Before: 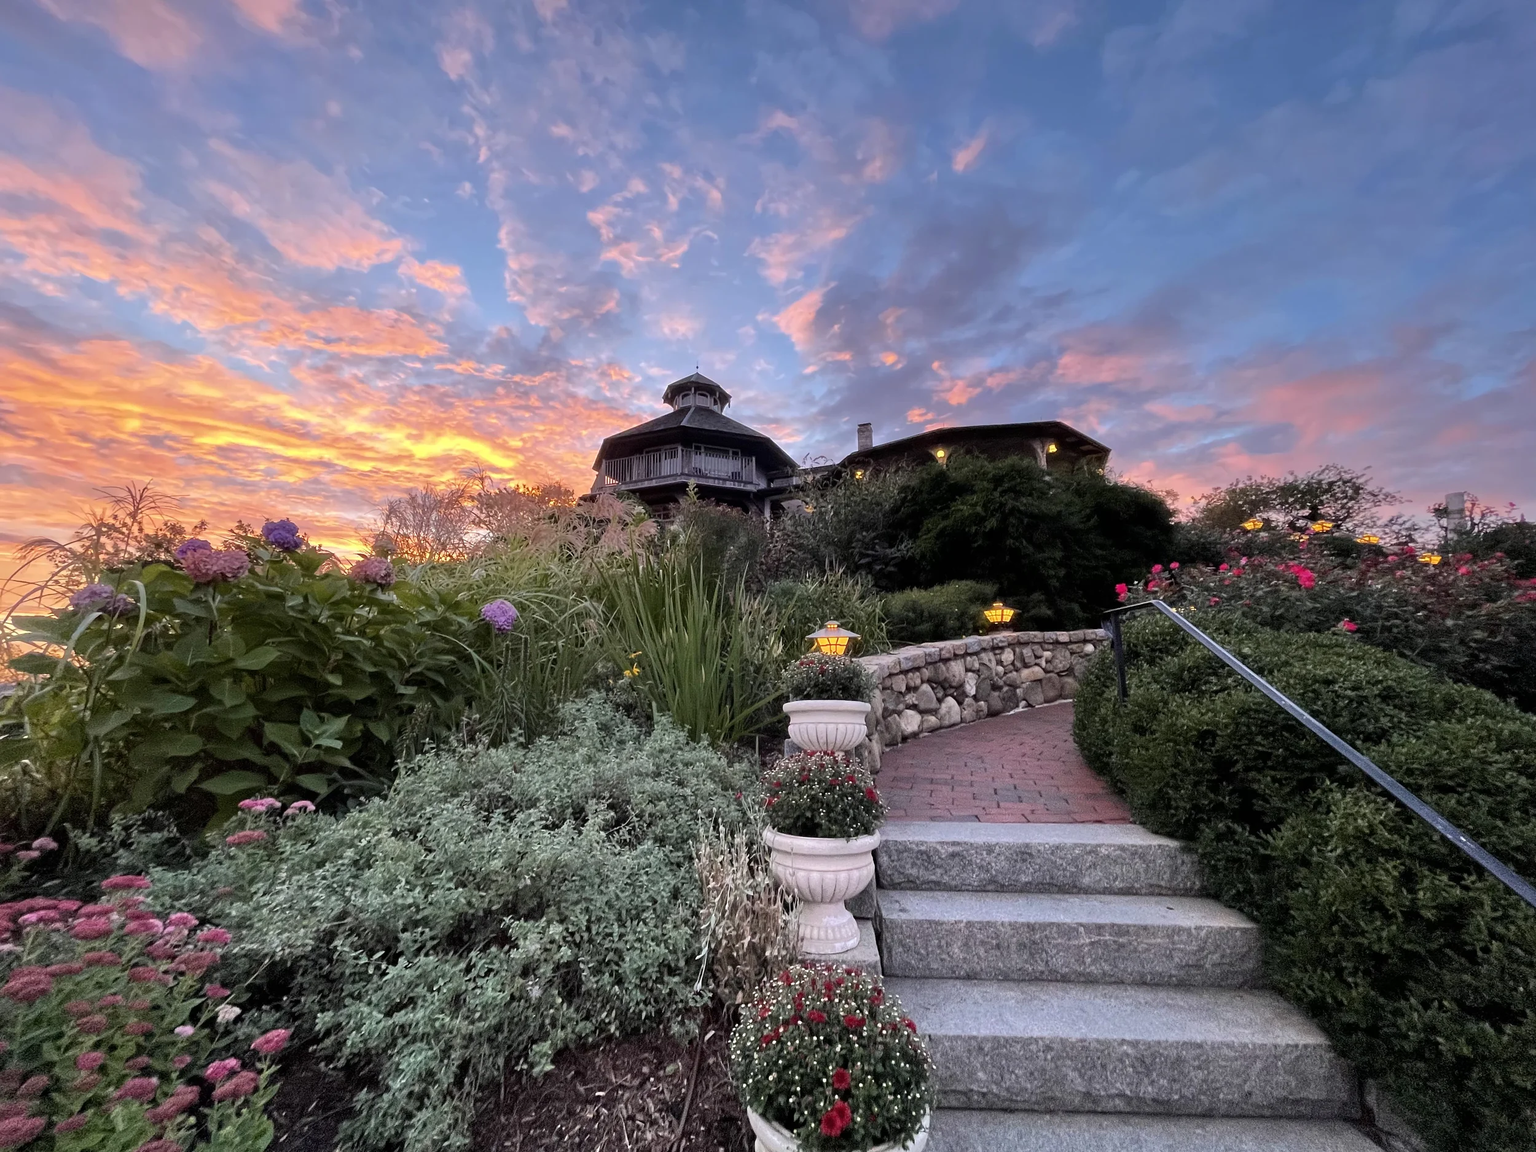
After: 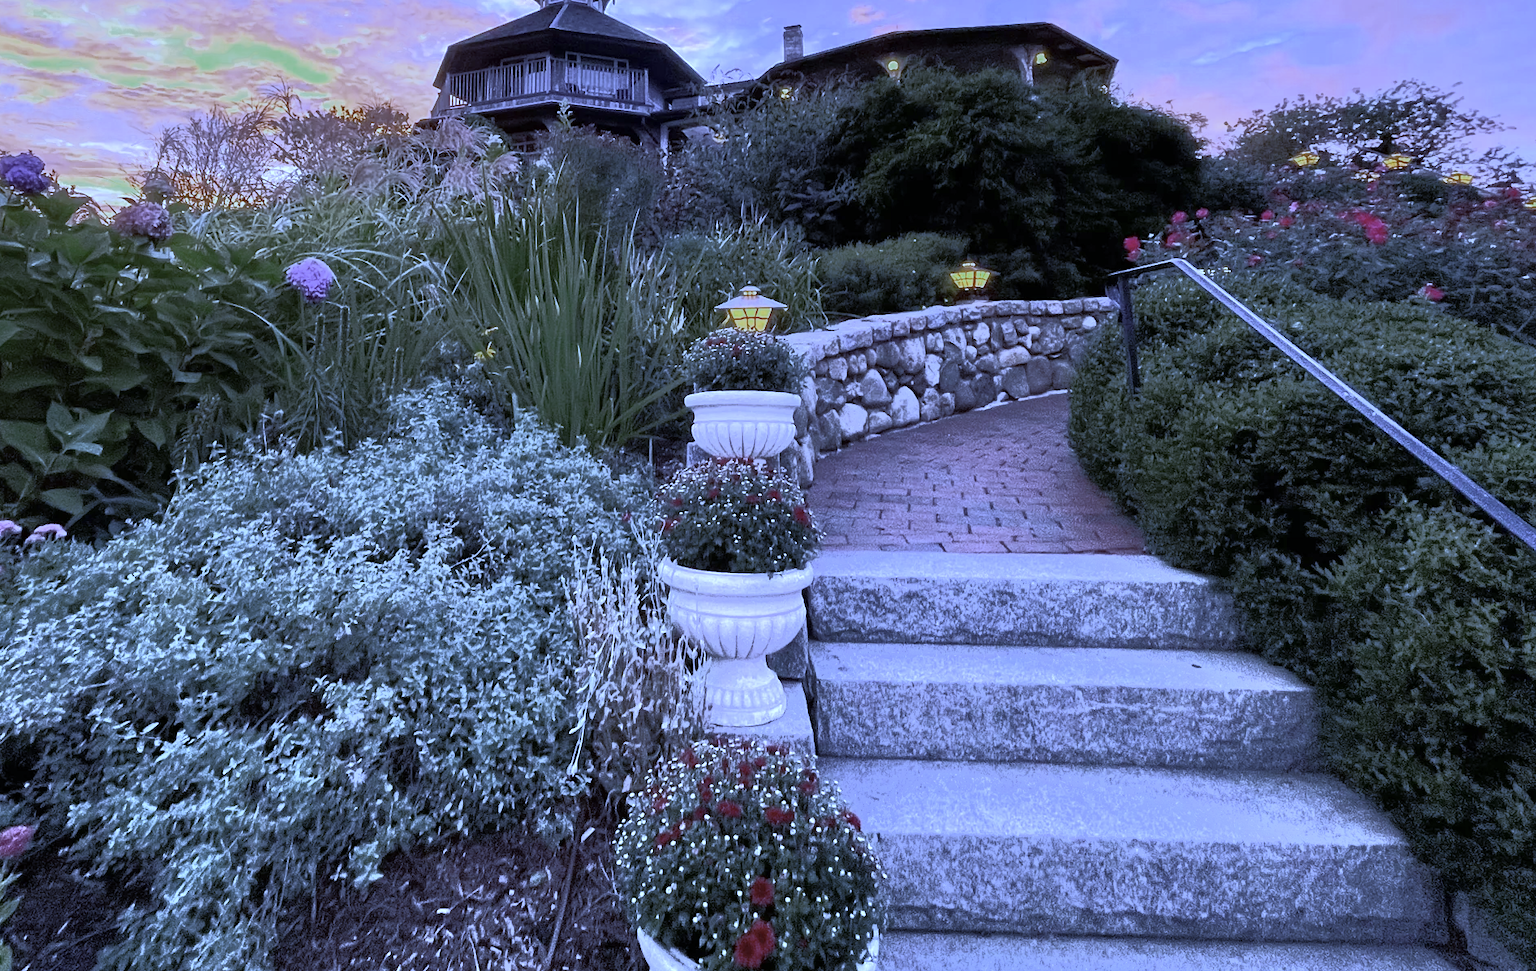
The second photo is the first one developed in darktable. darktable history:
white balance: red 0.766, blue 1.537
tone equalizer: -7 EV -0.63 EV, -6 EV 1 EV, -5 EV -0.45 EV, -4 EV 0.43 EV, -3 EV 0.41 EV, -2 EV 0.15 EV, -1 EV -0.15 EV, +0 EV -0.39 EV, smoothing diameter 25%, edges refinement/feathering 10, preserve details guided filter
color zones: curves: ch0 [(0, 0.5) (0.125, 0.4) (0.25, 0.5) (0.375, 0.4) (0.5, 0.4) (0.625, 0.6) (0.75, 0.6) (0.875, 0.5)]; ch1 [(0, 0.35) (0.125, 0.45) (0.25, 0.35) (0.375, 0.35) (0.5, 0.35) (0.625, 0.35) (0.75, 0.45) (0.875, 0.35)]; ch2 [(0, 0.6) (0.125, 0.5) (0.25, 0.5) (0.375, 0.6) (0.5, 0.6) (0.625, 0.5) (0.75, 0.5) (0.875, 0.5)]
crop and rotate: left 17.299%, top 35.115%, right 7.015%, bottom 1.024%
